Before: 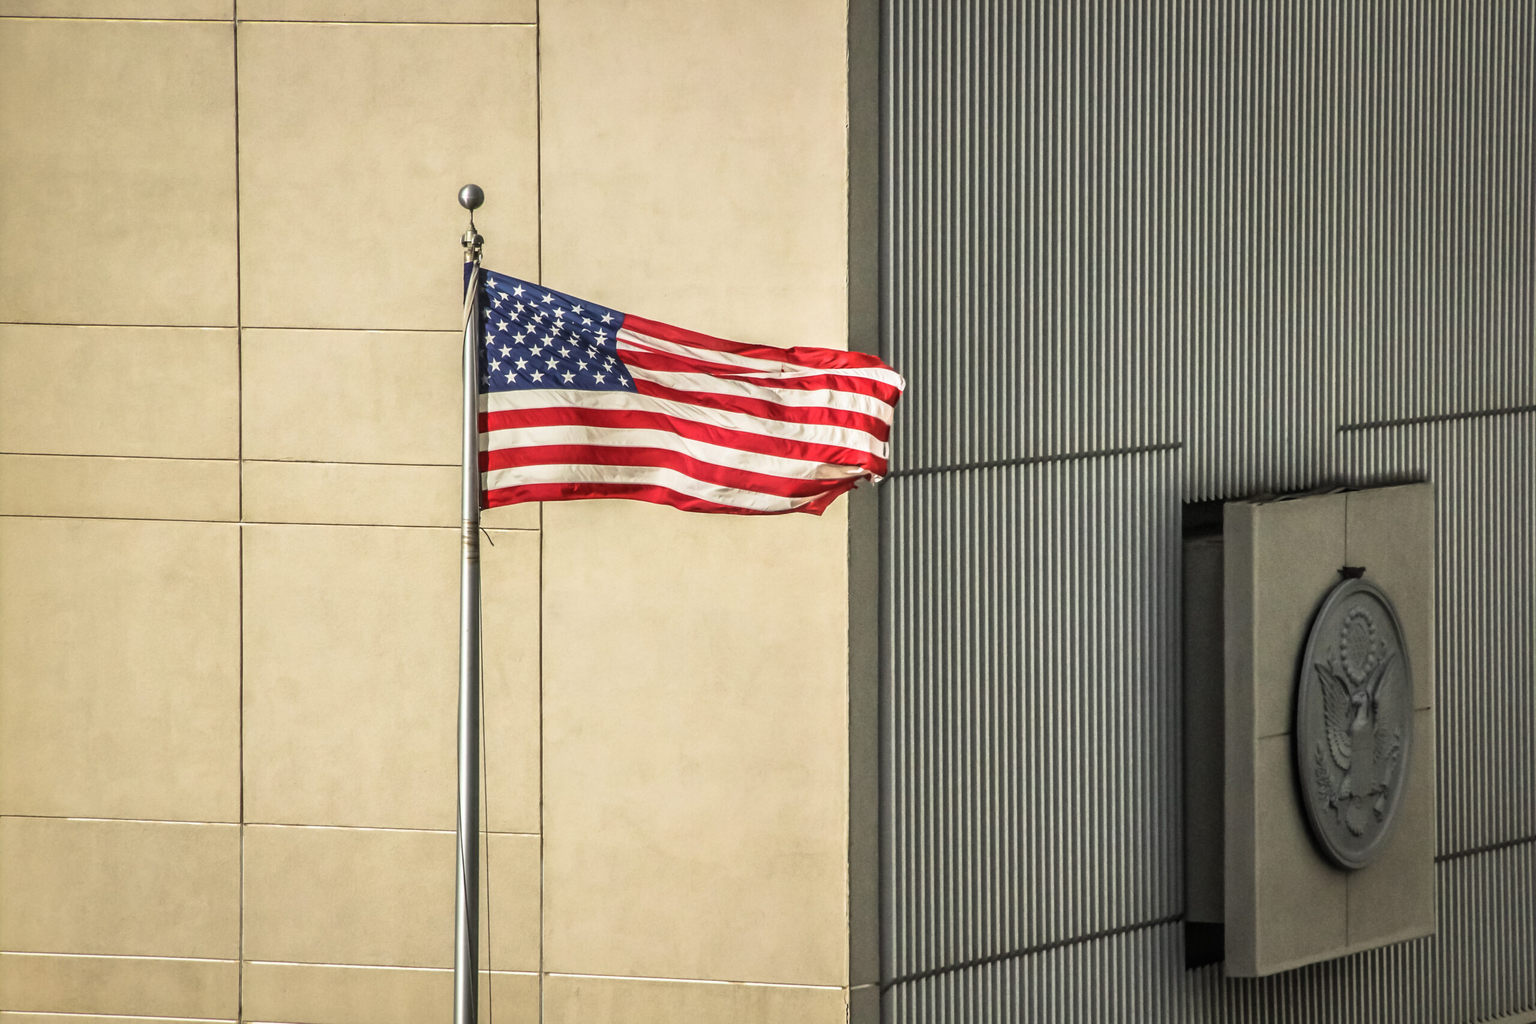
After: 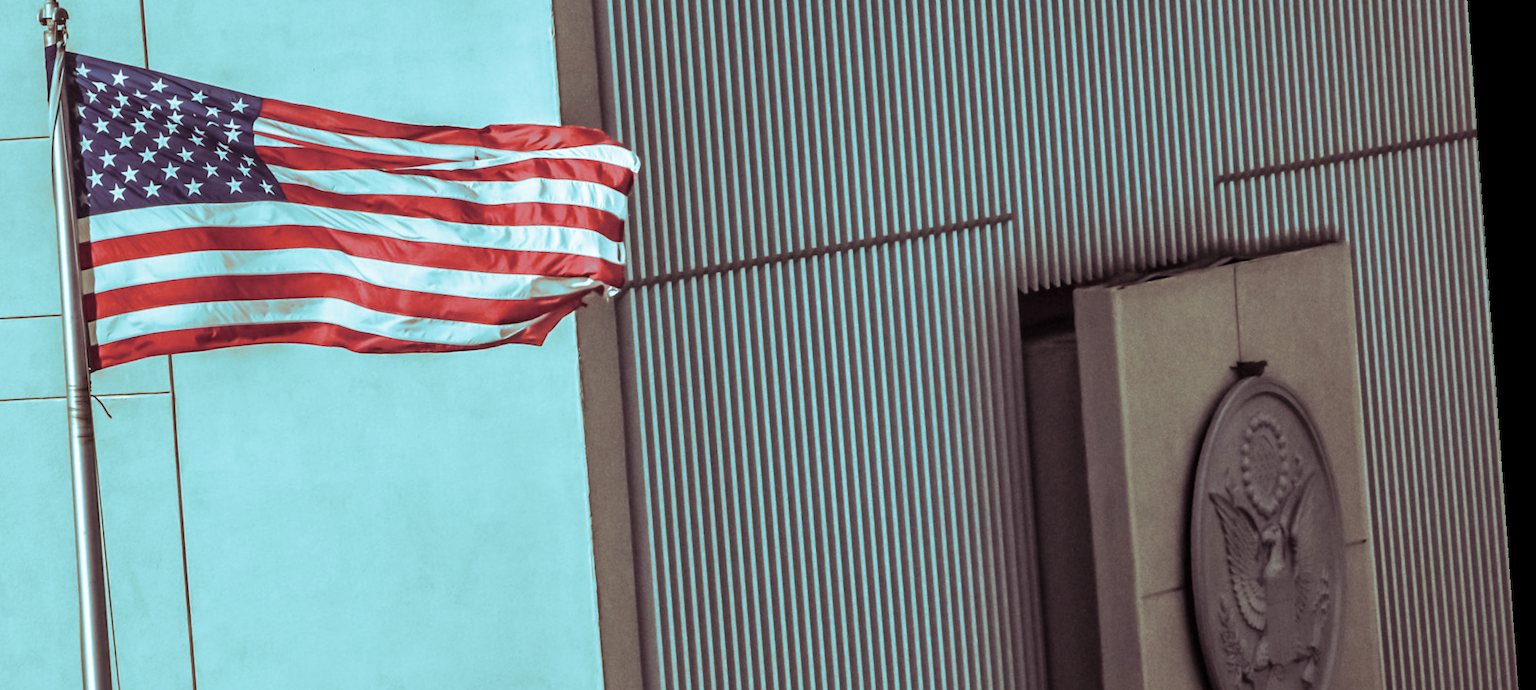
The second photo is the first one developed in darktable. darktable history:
color correction: saturation 0.85
rotate and perspective: rotation -4.25°, automatic cropping off
crop and rotate: left 27.938%, top 27.046%, bottom 27.046%
split-toning: shadows › hue 327.6°, highlights › hue 198°, highlights › saturation 0.55, balance -21.25, compress 0%
